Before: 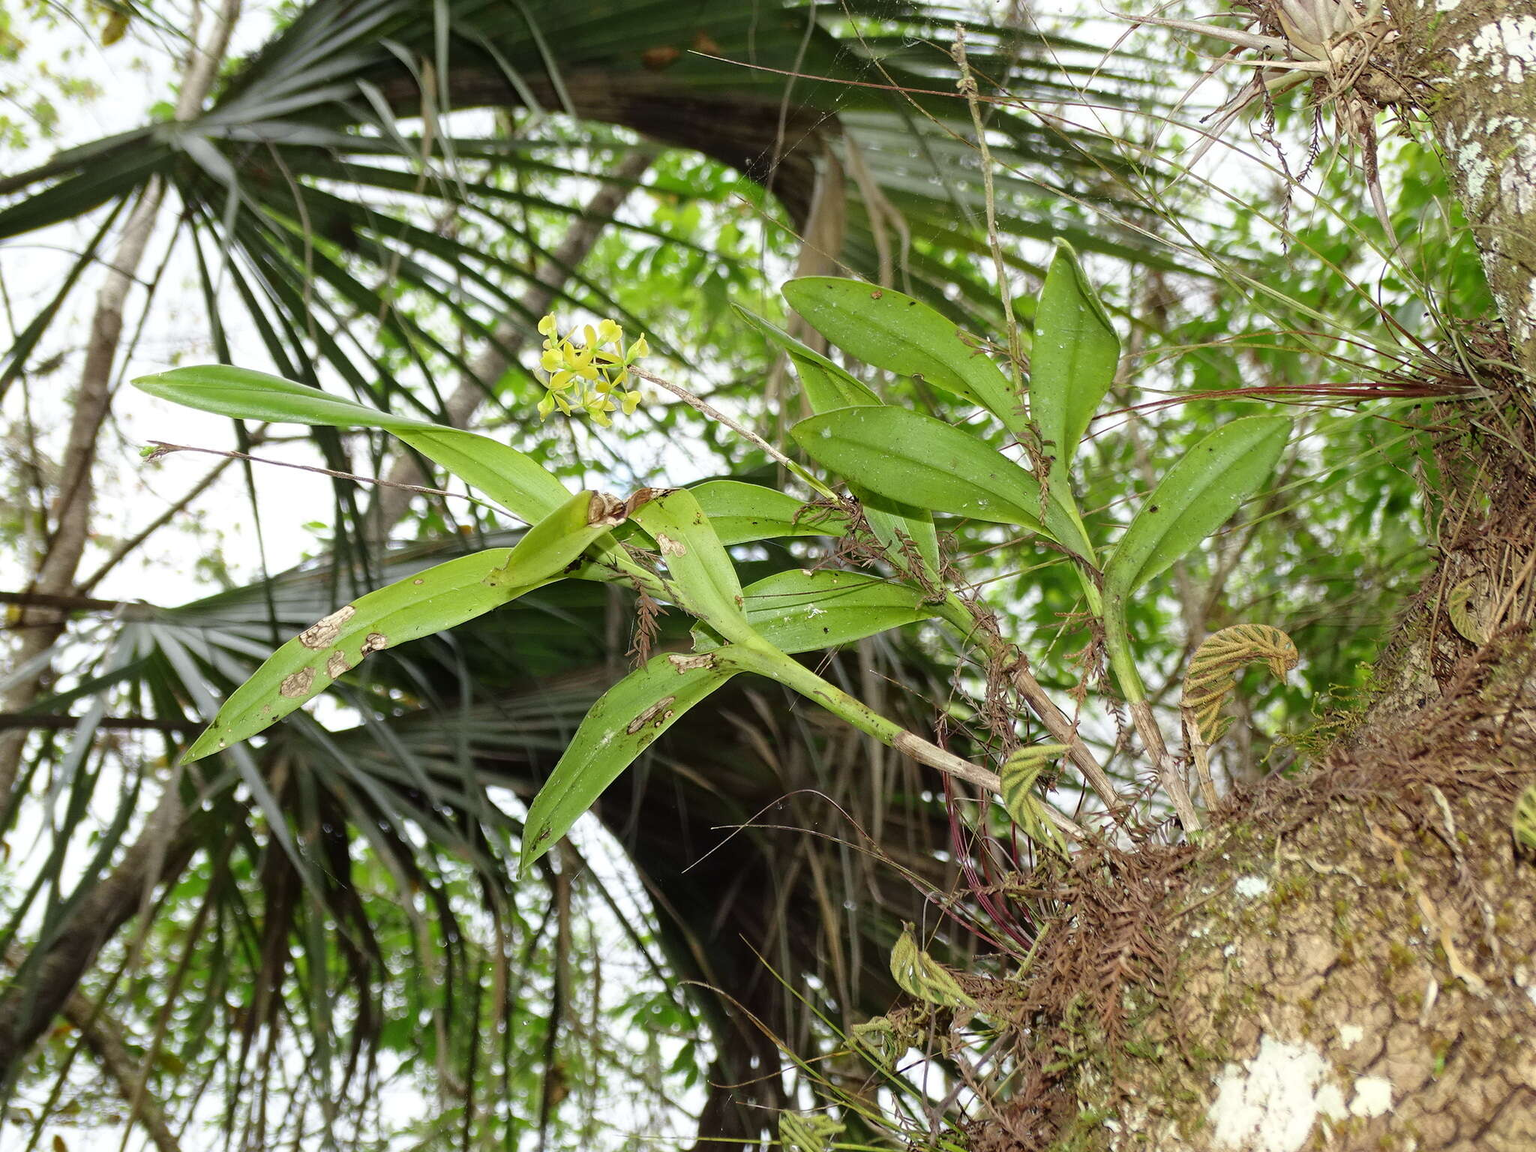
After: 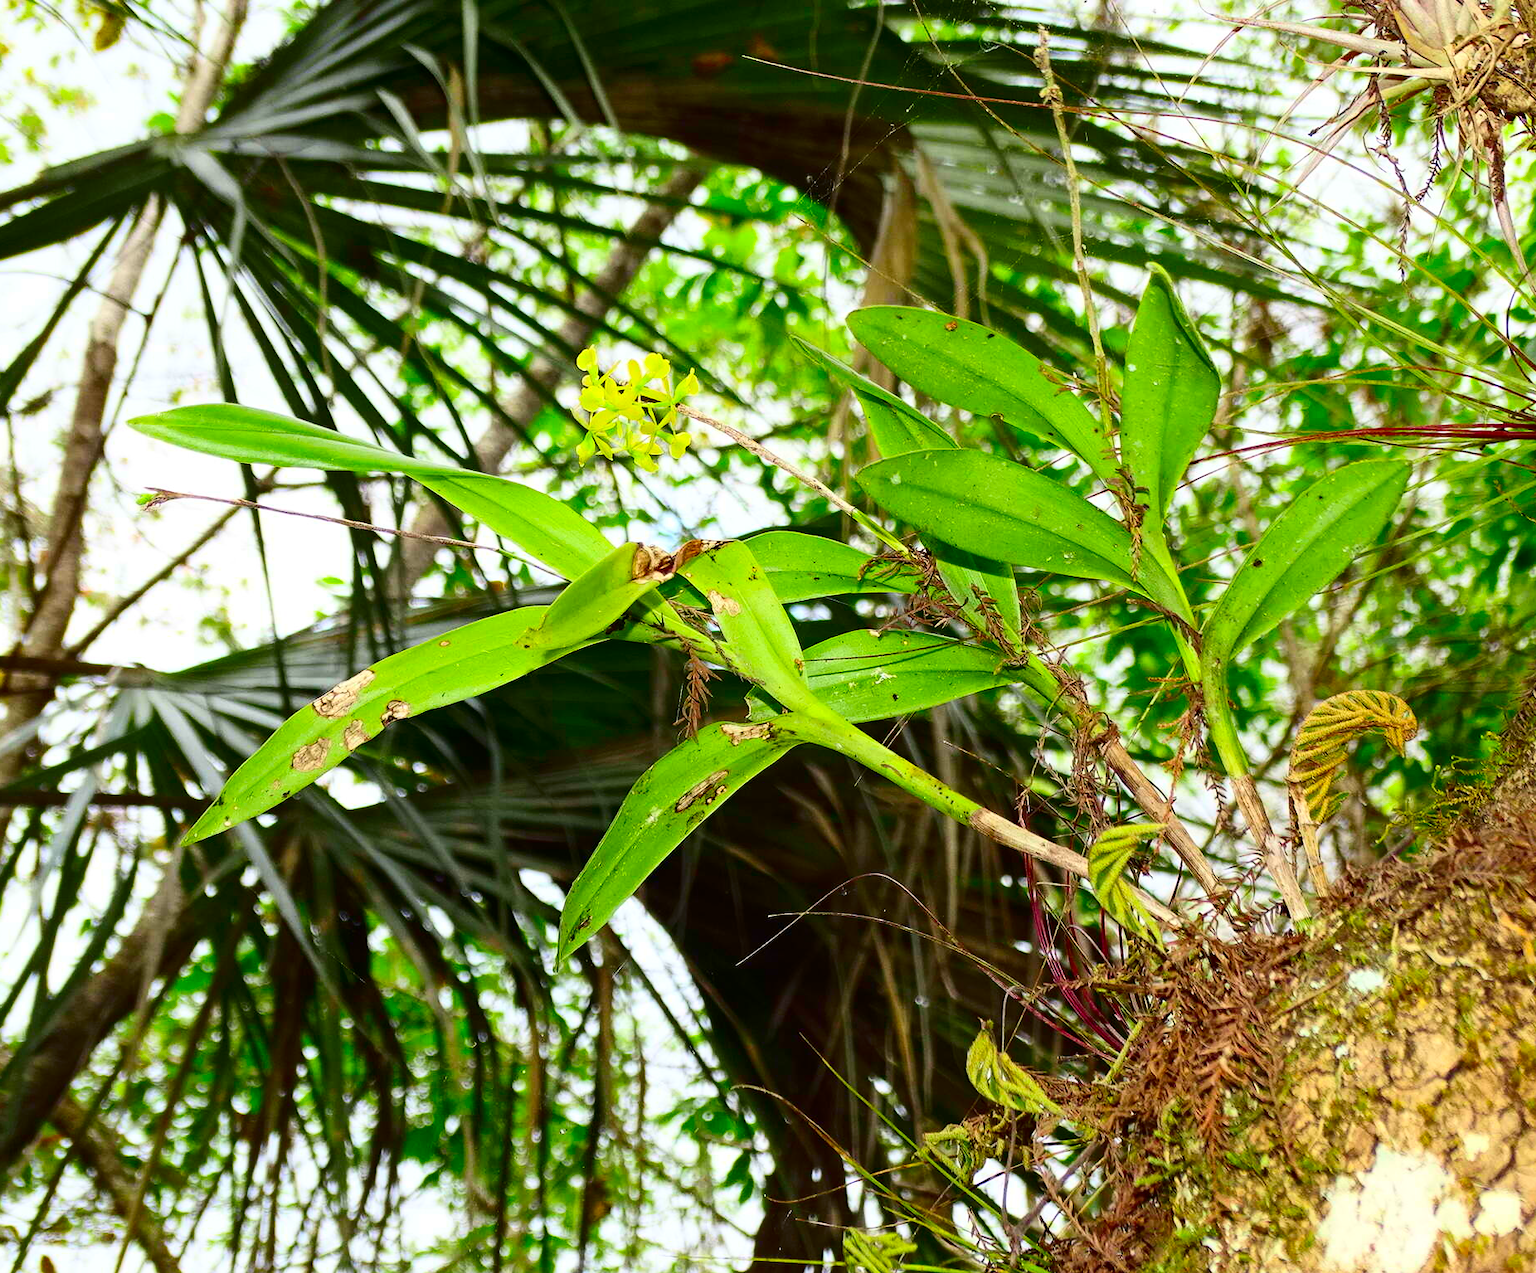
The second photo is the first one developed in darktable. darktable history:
contrast brightness saturation: contrast 0.269, brightness 0.014, saturation 0.883
crop and rotate: left 1.123%, right 8.411%
